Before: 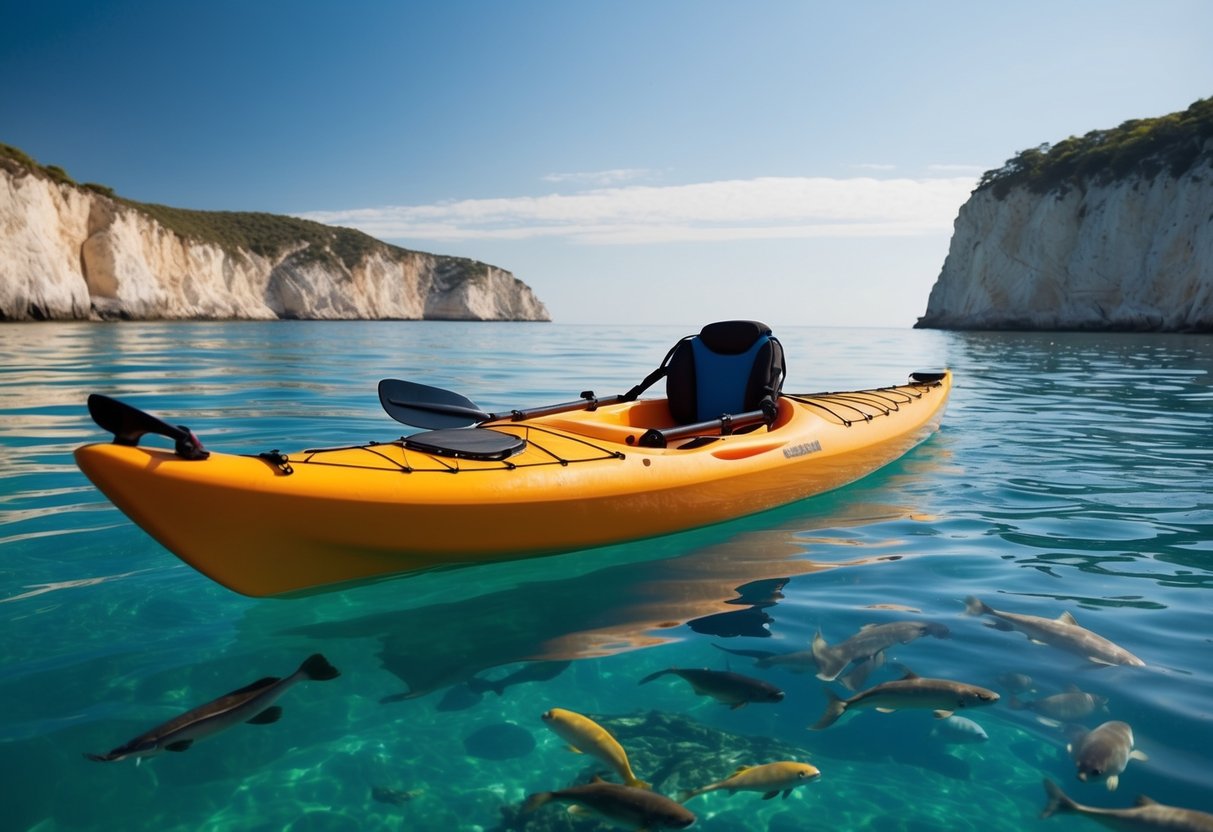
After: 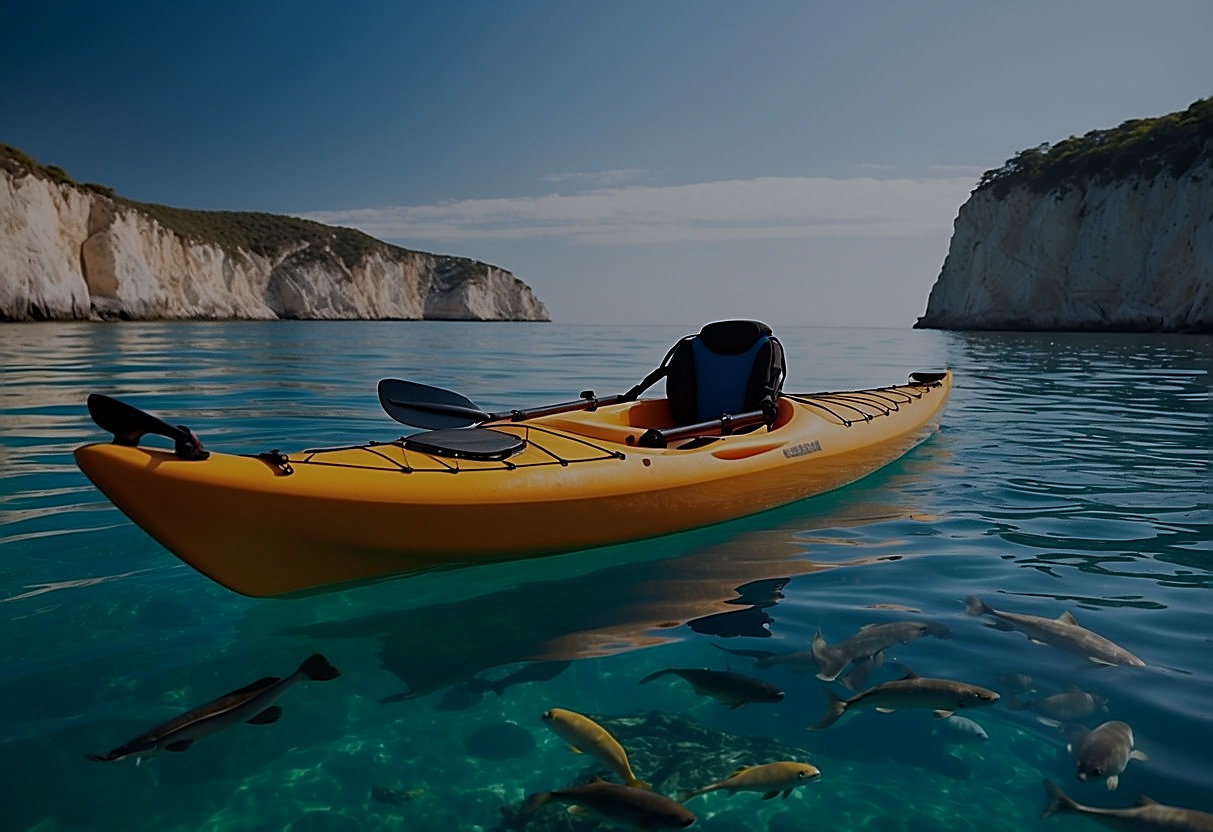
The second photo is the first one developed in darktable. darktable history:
sharpen: radius 1.646, amount 1.294
color correction: highlights a* -0.091, highlights b* -5.42, shadows a* -0.149, shadows b* -0.101
exposure: exposure -1.404 EV, compensate highlight preservation false
